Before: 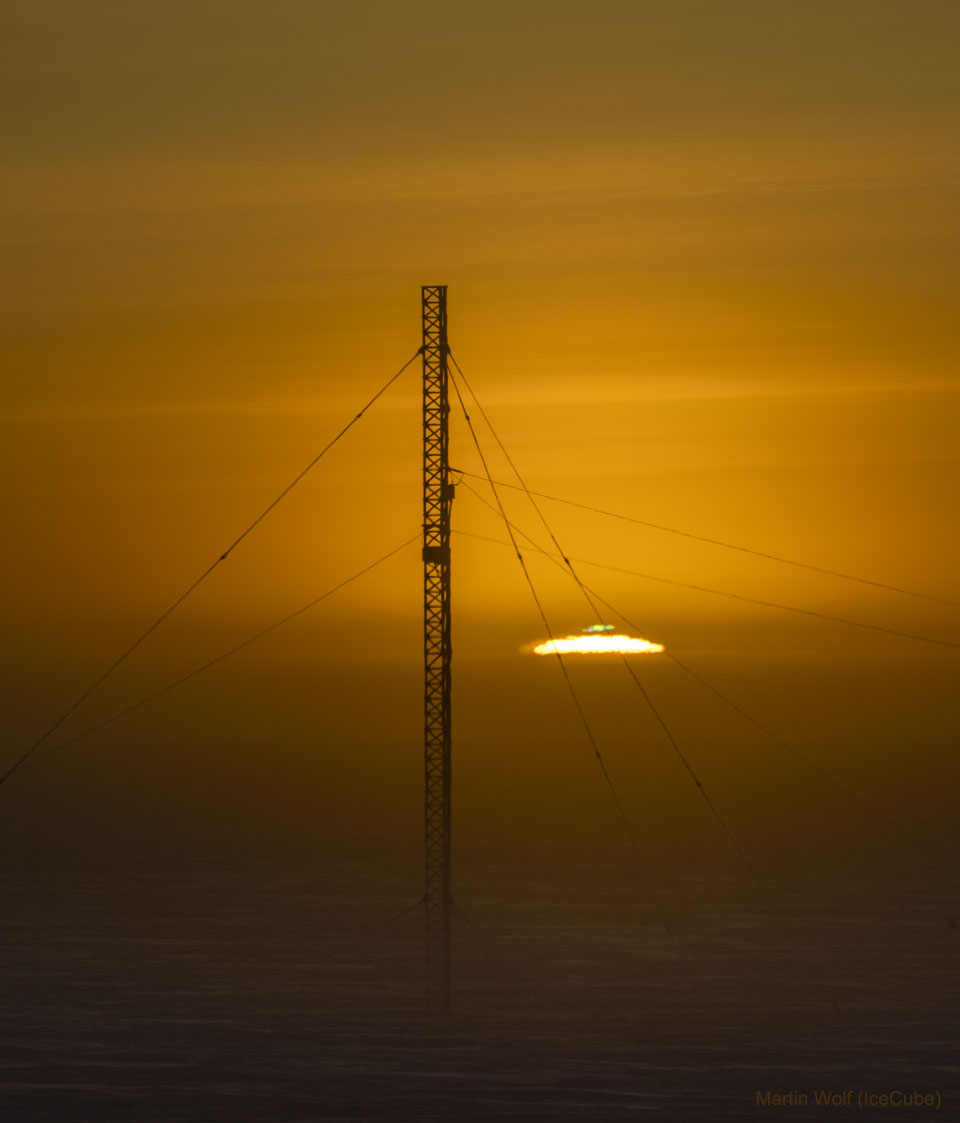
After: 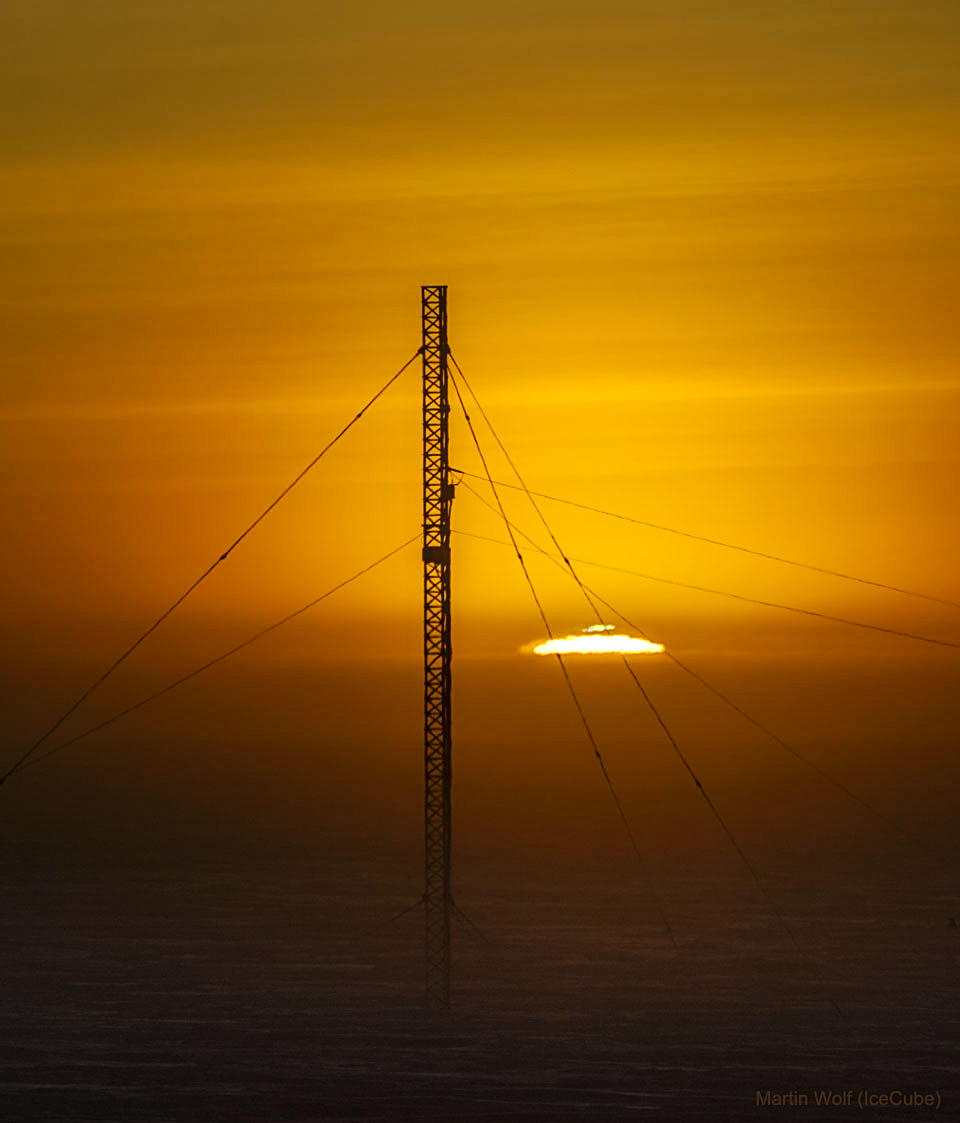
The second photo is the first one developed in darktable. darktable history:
white balance: red 1.004, blue 1.024
local contrast: on, module defaults
base curve: curves: ch0 [(0, 0) (0.032, 0.025) (0.121, 0.166) (0.206, 0.329) (0.605, 0.79) (1, 1)], preserve colors none
sharpen: on, module defaults
